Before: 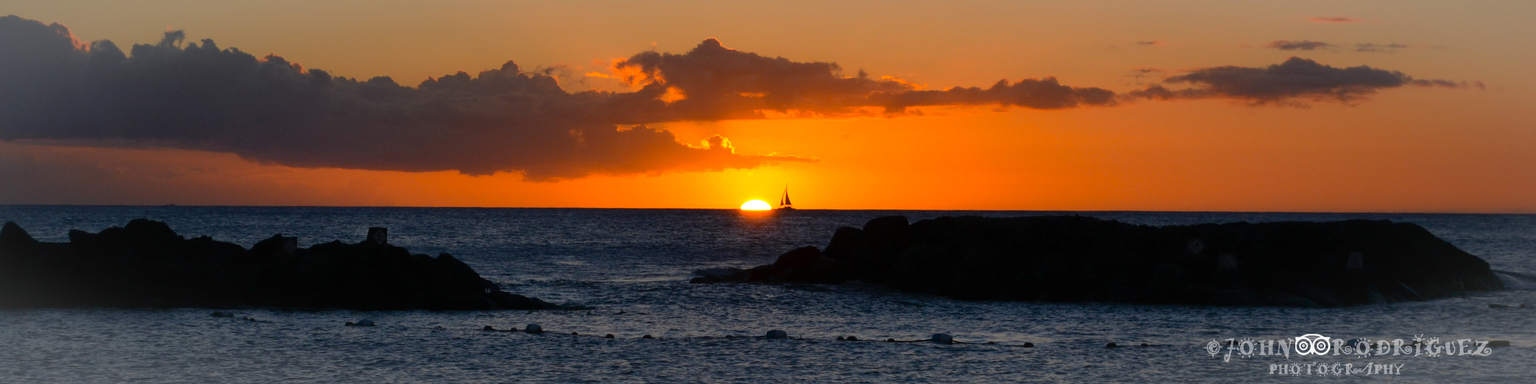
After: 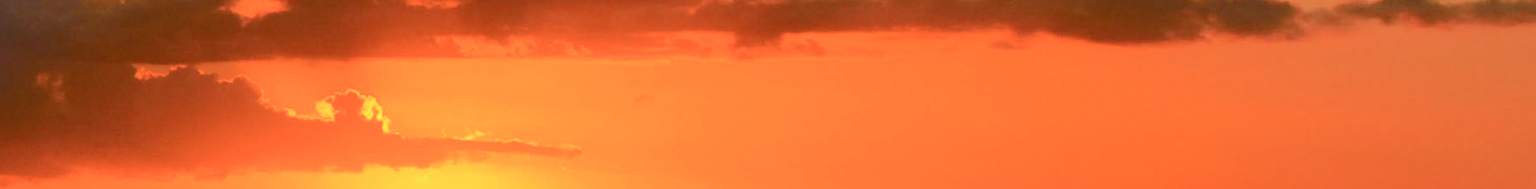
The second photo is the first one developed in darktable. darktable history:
tone curve: curves: ch0 [(0, 0) (0.037, 0.011) (0.131, 0.108) (0.279, 0.279) (0.476, 0.554) (0.617, 0.693) (0.704, 0.77) (0.813, 0.852) (0.916, 0.924) (1, 0.993)]; ch1 [(0, 0) (0.318, 0.278) (0.444, 0.427) (0.493, 0.492) (0.508, 0.502) (0.534, 0.529) (0.562, 0.563) (0.626, 0.662) (0.746, 0.764) (1, 1)]; ch2 [(0, 0) (0.316, 0.292) (0.381, 0.37) (0.423, 0.448) (0.476, 0.492) (0.502, 0.498) (0.522, 0.518) (0.533, 0.532) (0.586, 0.631) (0.634, 0.663) (0.7, 0.7) (0.861, 0.808) (1, 0.951)], color space Lab, independent channels, preserve colors none
rotate and perspective: rotation 1.69°, lens shift (vertical) -0.023, lens shift (horizontal) -0.291, crop left 0.025, crop right 0.988, crop top 0.092, crop bottom 0.842
crop: left 28.64%, top 16.832%, right 26.637%, bottom 58.055%
white balance: red 0.982, blue 1.018
